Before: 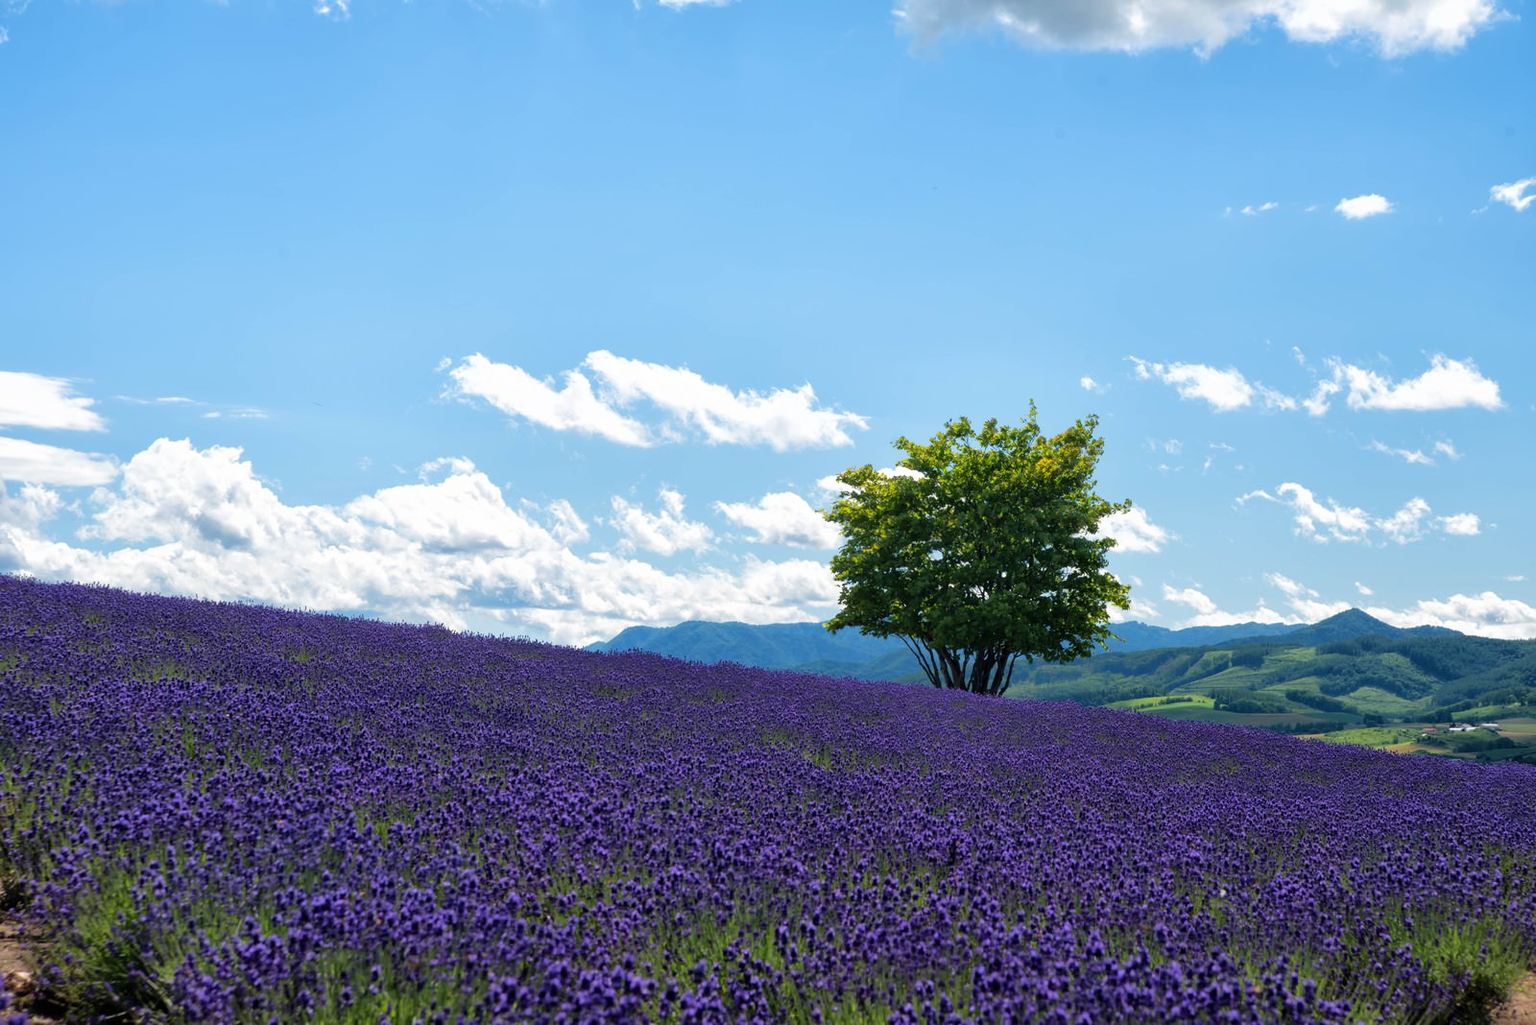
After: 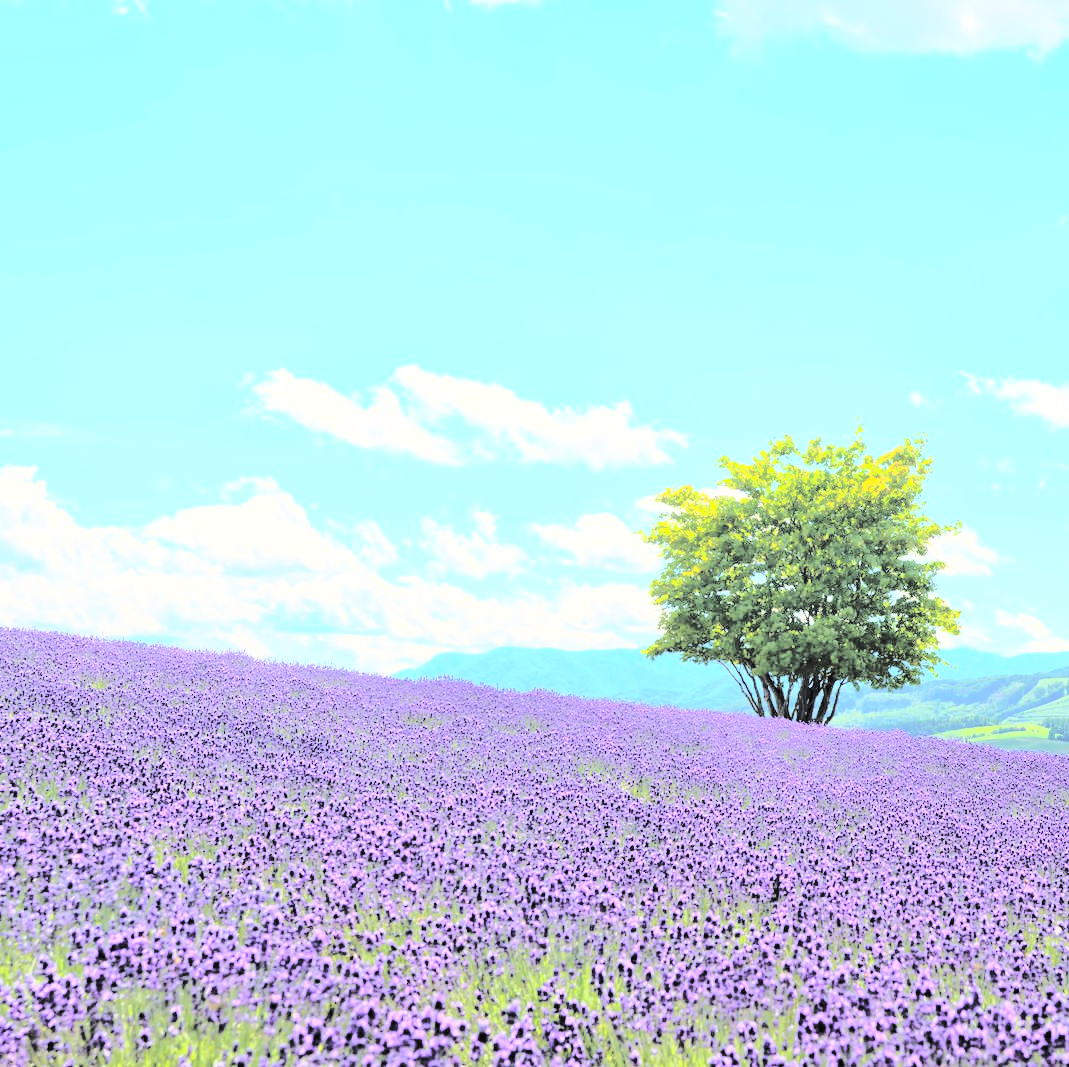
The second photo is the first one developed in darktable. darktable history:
color balance rgb: perceptual saturation grading › global saturation 11.19%, global vibrance 20%
tone curve: curves: ch0 [(0, 0) (0.003, 0.043) (0.011, 0.043) (0.025, 0.035) (0.044, 0.042) (0.069, 0.035) (0.1, 0.03) (0.136, 0.017) (0.177, 0.03) (0.224, 0.06) (0.277, 0.118) (0.335, 0.189) (0.399, 0.297) (0.468, 0.483) (0.543, 0.631) (0.623, 0.746) (0.709, 0.823) (0.801, 0.944) (0.898, 0.966) (1, 1)], color space Lab, linked channels, preserve colors none
contrast brightness saturation: brightness 0.999
color correction: highlights b* 2.99
crop and rotate: left 13.593%, right 19.567%
